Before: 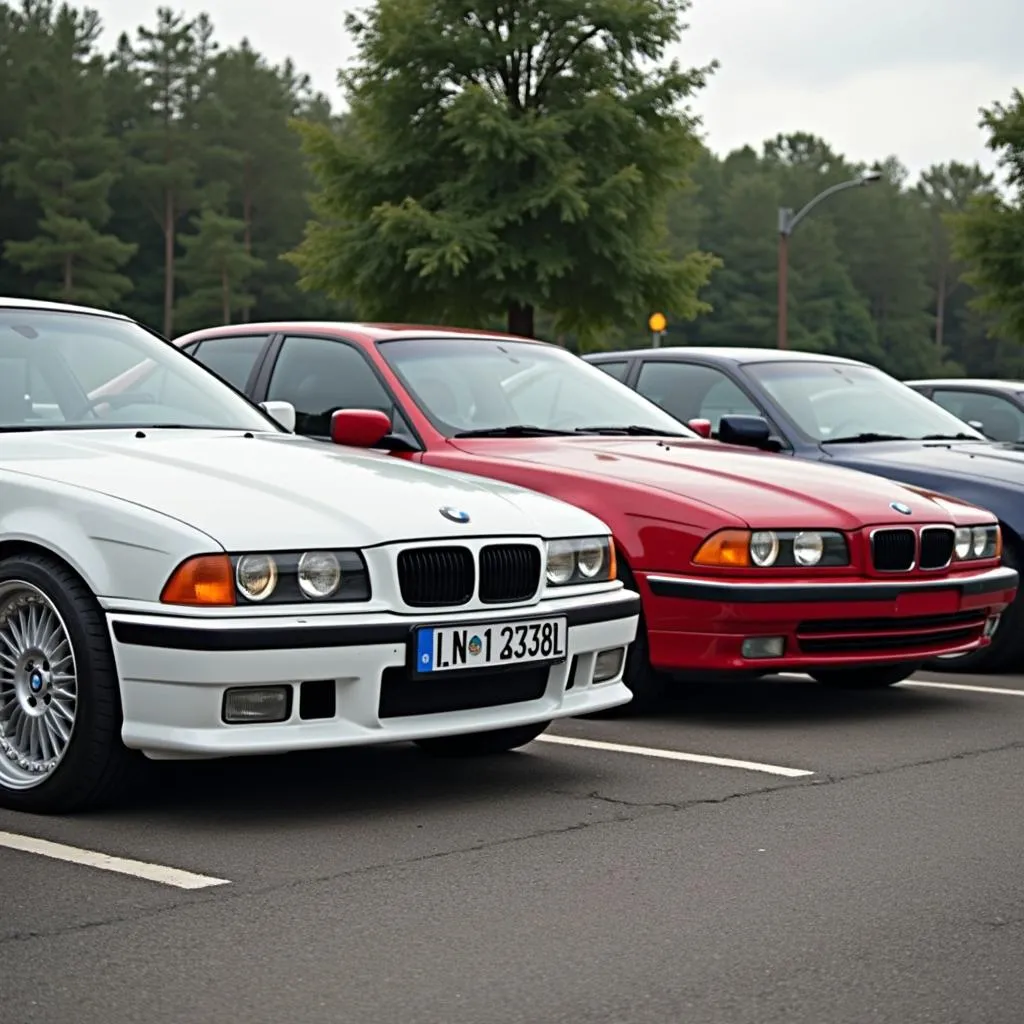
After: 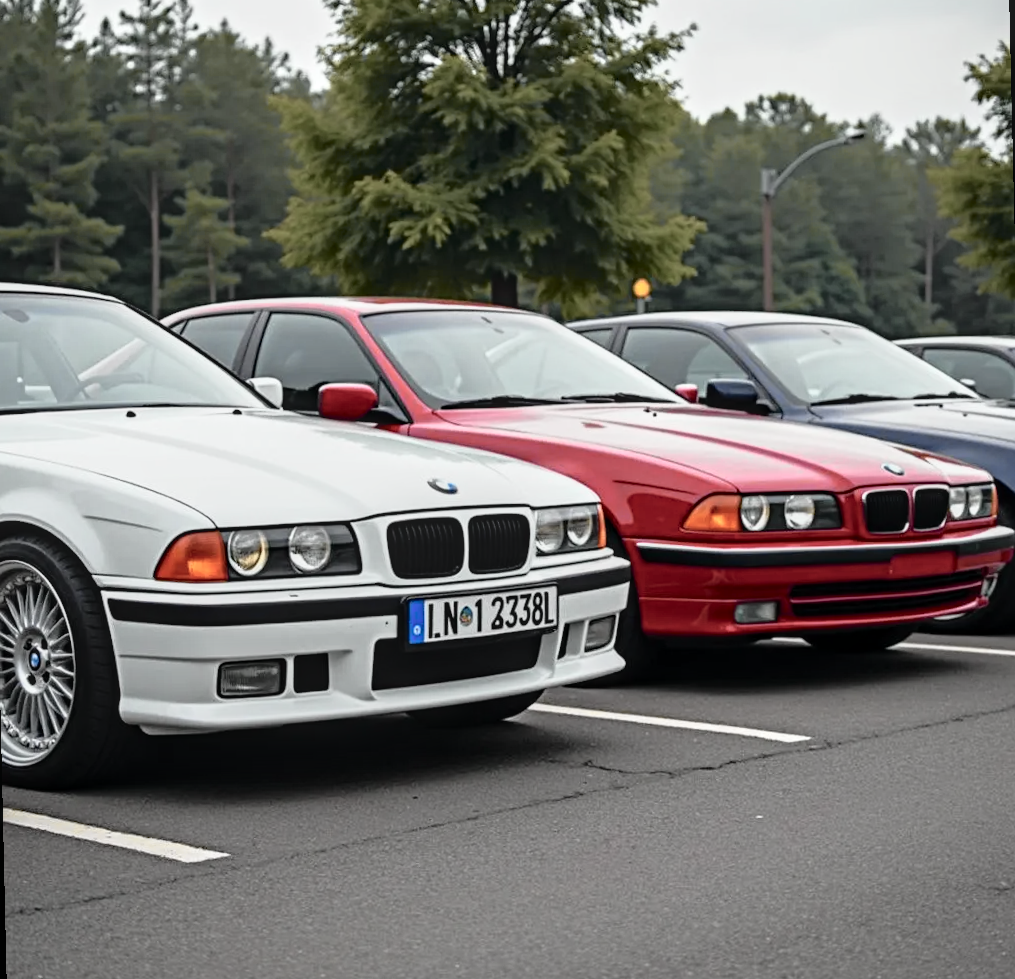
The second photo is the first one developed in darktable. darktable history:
local contrast: on, module defaults
rotate and perspective: rotation -1.32°, lens shift (horizontal) -0.031, crop left 0.015, crop right 0.985, crop top 0.047, crop bottom 0.982
tone curve: curves: ch0 [(0, 0.009) (0.105, 0.08) (0.195, 0.18) (0.283, 0.316) (0.384, 0.434) (0.485, 0.531) (0.638, 0.69) (0.81, 0.872) (1, 0.977)]; ch1 [(0, 0) (0.161, 0.092) (0.35, 0.33) (0.379, 0.401) (0.456, 0.469) (0.502, 0.5) (0.525, 0.514) (0.586, 0.604) (0.642, 0.645) (0.858, 0.817) (1, 0.942)]; ch2 [(0, 0) (0.371, 0.362) (0.437, 0.437) (0.48, 0.49) (0.53, 0.515) (0.56, 0.571) (0.622, 0.606) (0.881, 0.795) (1, 0.929)], color space Lab, independent channels, preserve colors none
